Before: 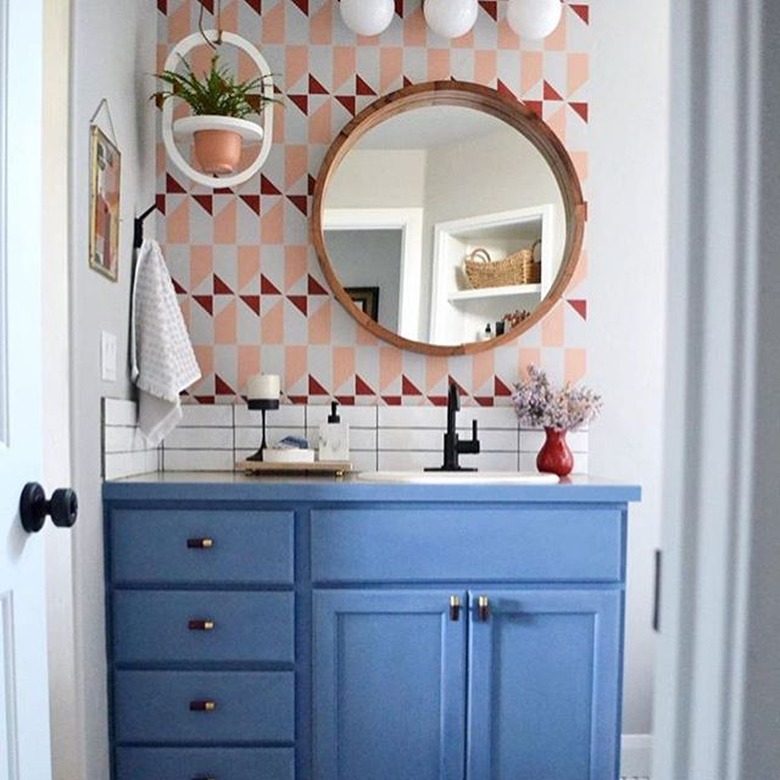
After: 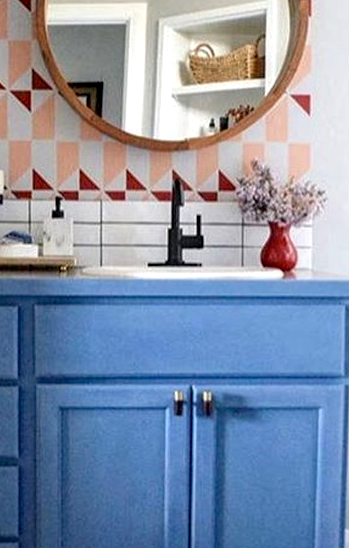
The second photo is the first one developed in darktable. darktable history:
crop: left 35.478%, top 26.319%, right 19.704%, bottom 3.387%
haze removal: compatibility mode true, adaptive false
local contrast: on, module defaults
exposure: black level correction 0.001, compensate exposure bias true, compensate highlight preservation false
